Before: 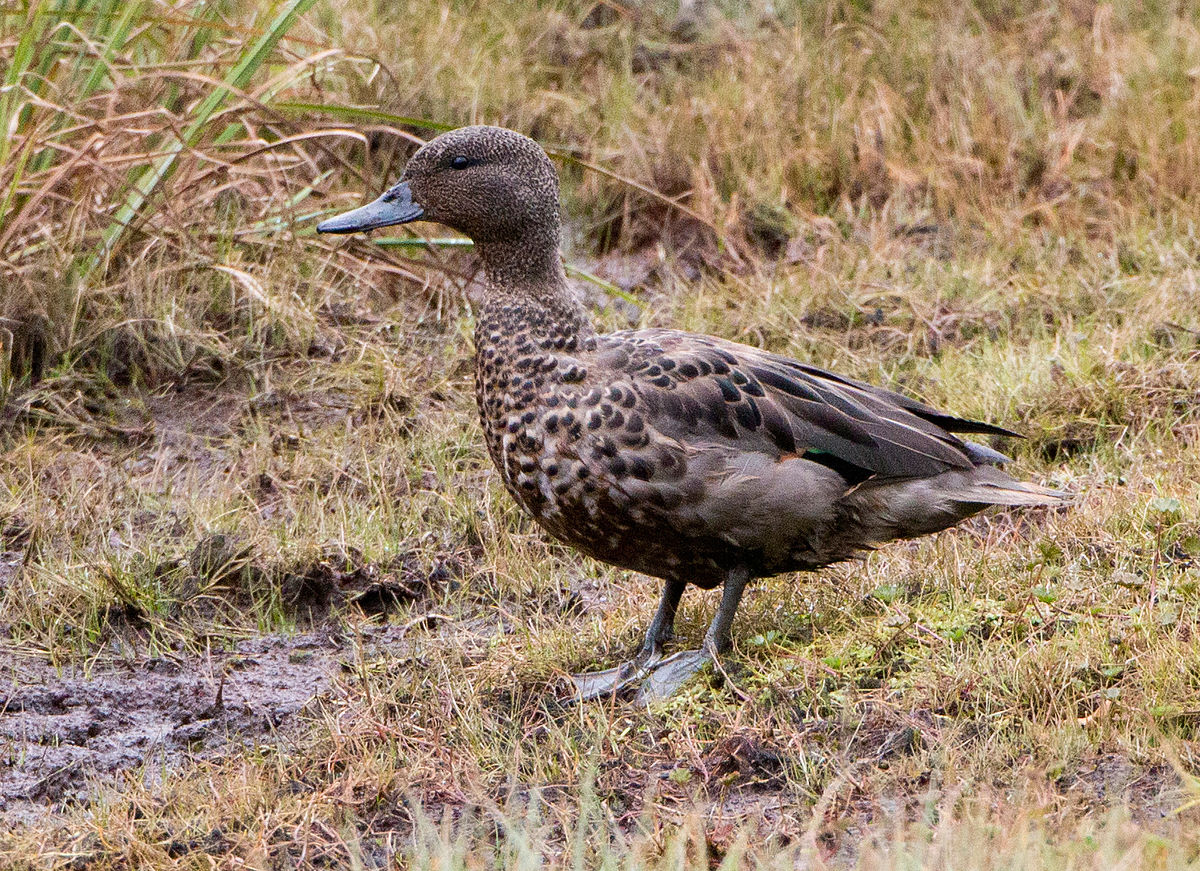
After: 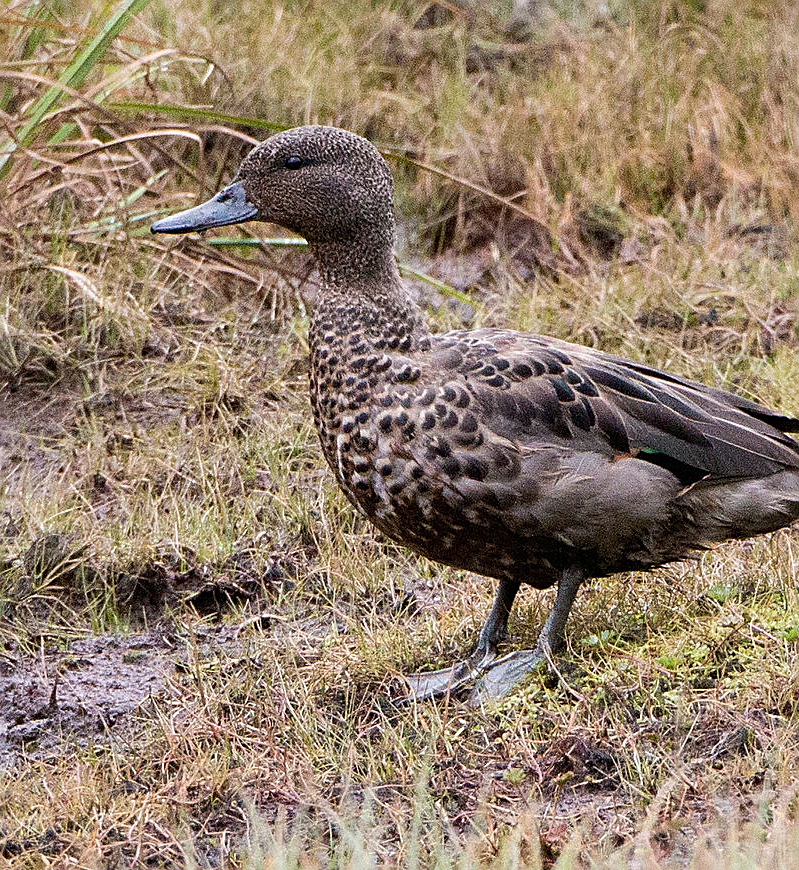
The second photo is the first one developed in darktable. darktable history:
sharpen: on, module defaults
crop and rotate: left 13.873%, right 19.501%
color zones: curves: ch1 [(0, 0.469) (0.001, 0.469) (0.12, 0.446) (0.248, 0.469) (0.5, 0.5) (0.748, 0.5) (0.999, 0.469) (1, 0.469)]
